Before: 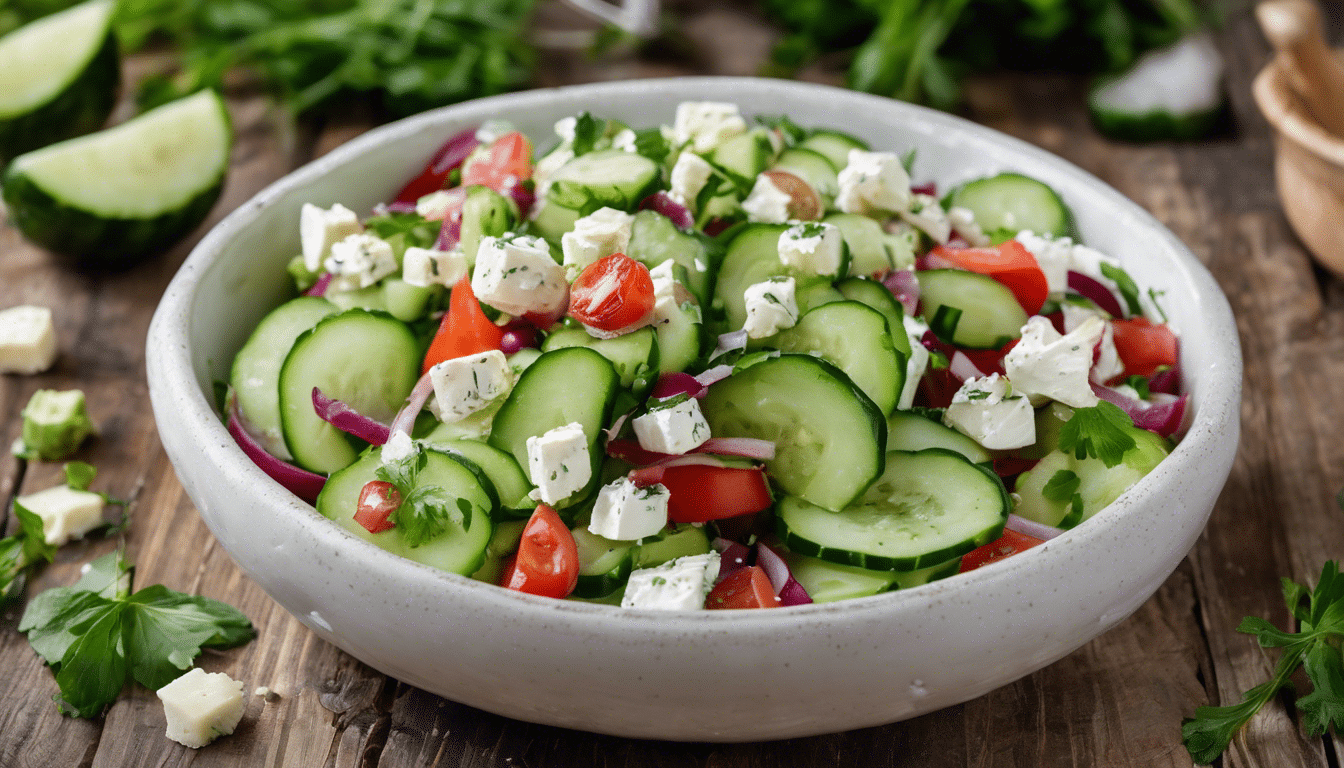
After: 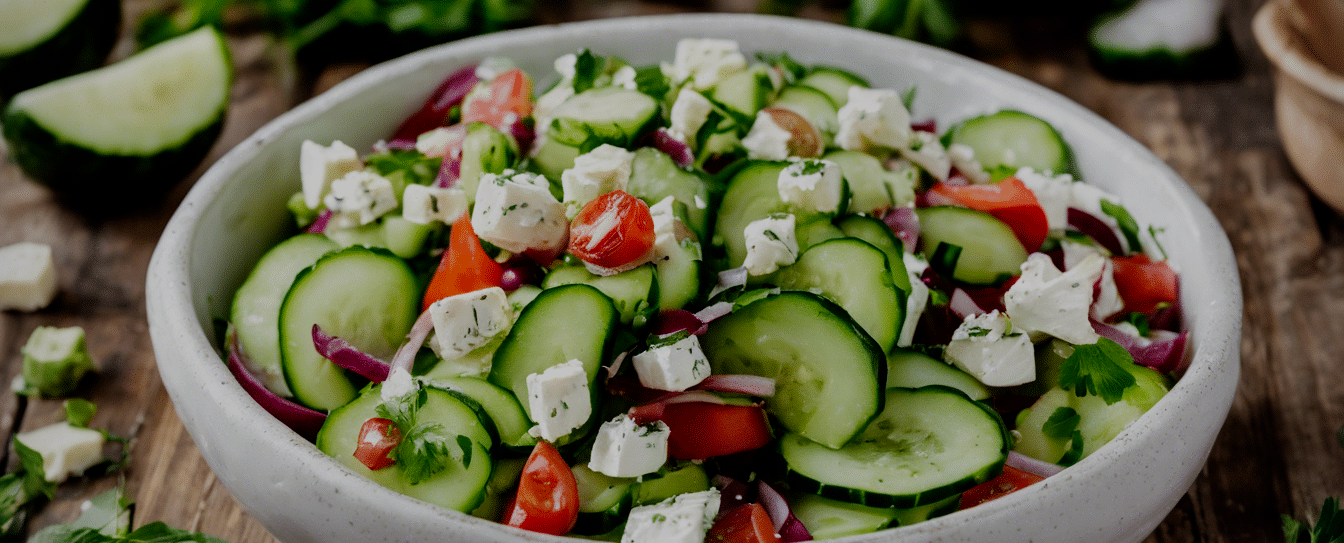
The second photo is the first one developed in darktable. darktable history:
tone equalizer: on, module defaults
crop and rotate: top 8.293%, bottom 20.996%
filmic rgb: middle gray luminance 29%, black relative exposure -10.3 EV, white relative exposure 5.5 EV, threshold 6 EV, target black luminance 0%, hardness 3.95, latitude 2.04%, contrast 1.132, highlights saturation mix 5%, shadows ↔ highlights balance 15.11%, add noise in highlights 0, preserve chrominance no, color science v3 (2019), use custom middle-gray values true, iterations of high-quality reconstruction 0, contrast in highlights soft, enable highlight reconstruction true
vignetting: fall-off radius 60.92%
shadows and highlights: shadows 32.83, highlights -47.7, soften with gaussian
